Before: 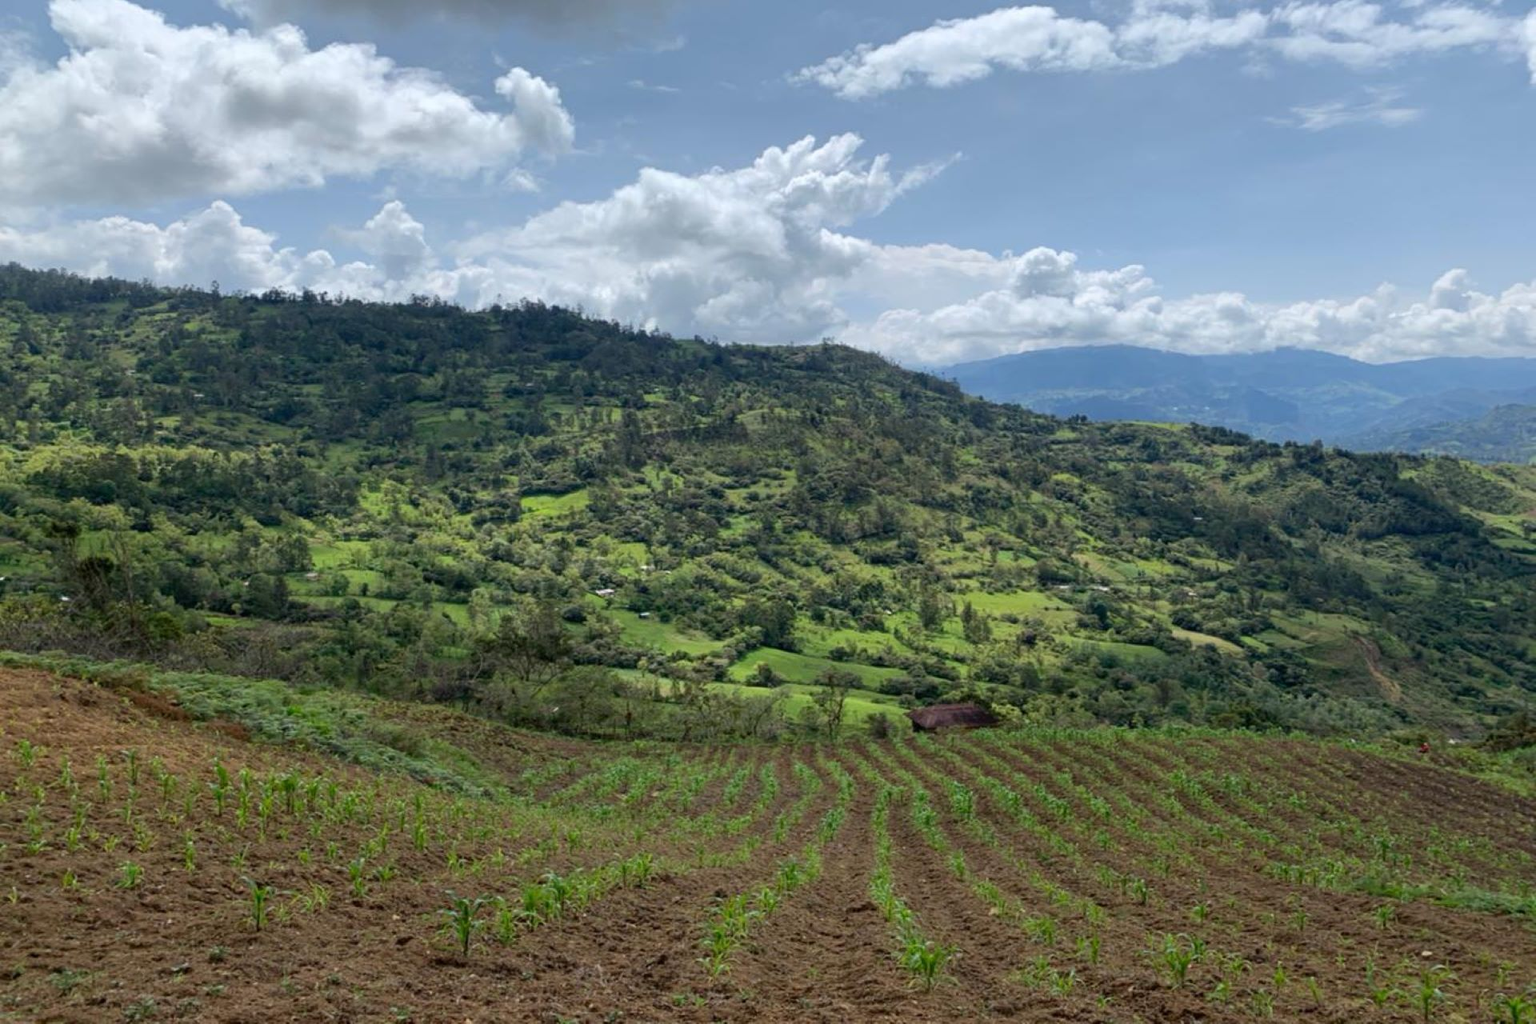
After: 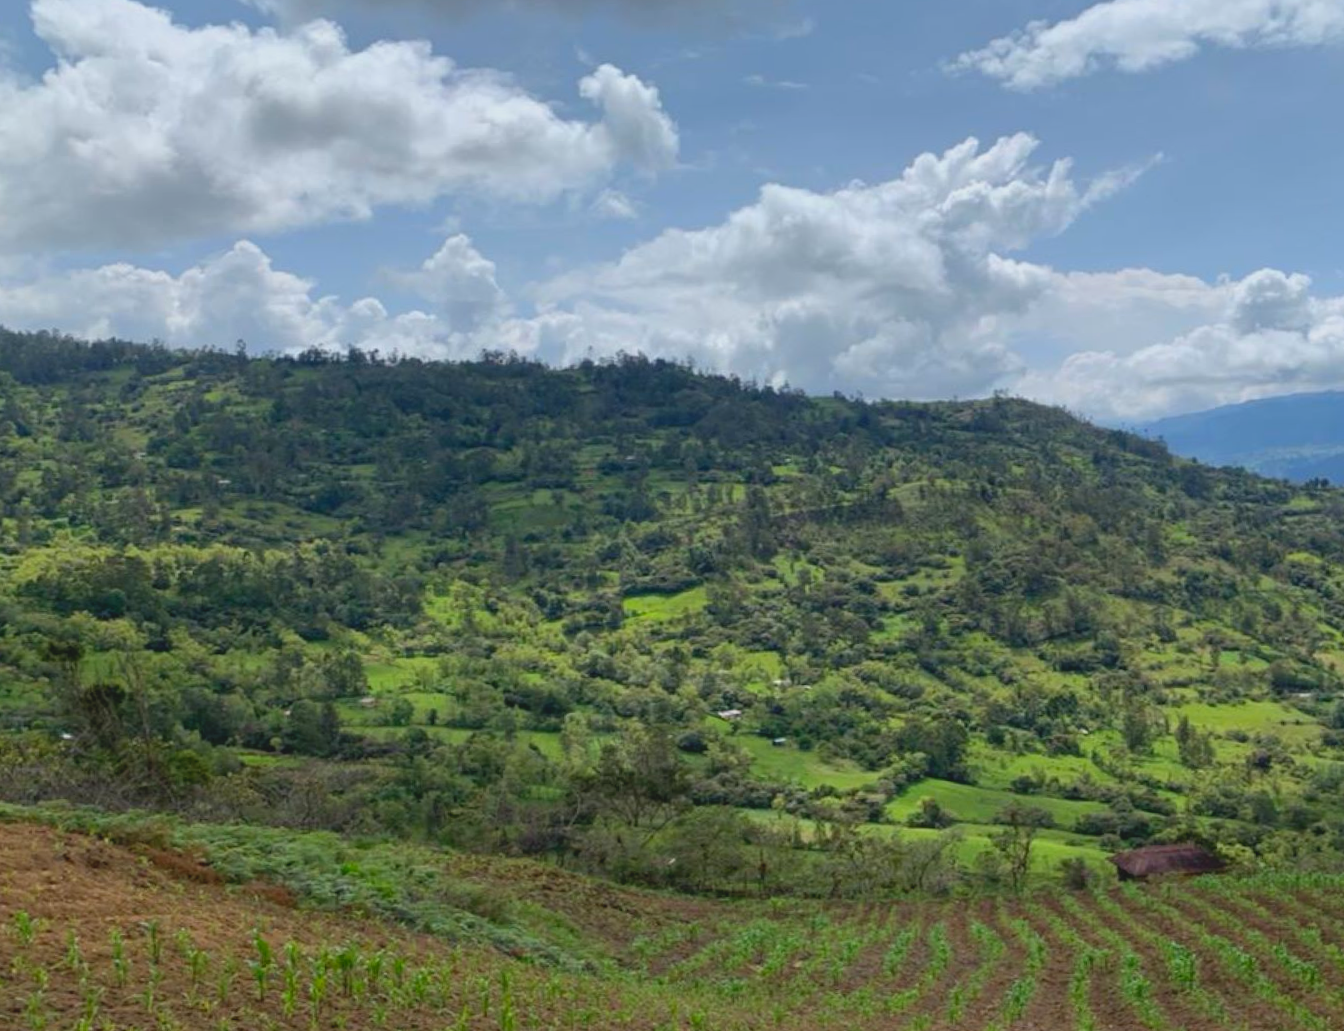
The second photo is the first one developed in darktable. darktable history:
lowpass: radius 0.1, contrast 0.85, saturation 1.1, unbound 0
rotate and perspective: rotation -1.32°, lens shift (horizontal) -0.031, crop left 0.015, crop right 0.985, crop top 0.047, crop bottom 0.982
crop: right 28.885%, bottom 16.626%
